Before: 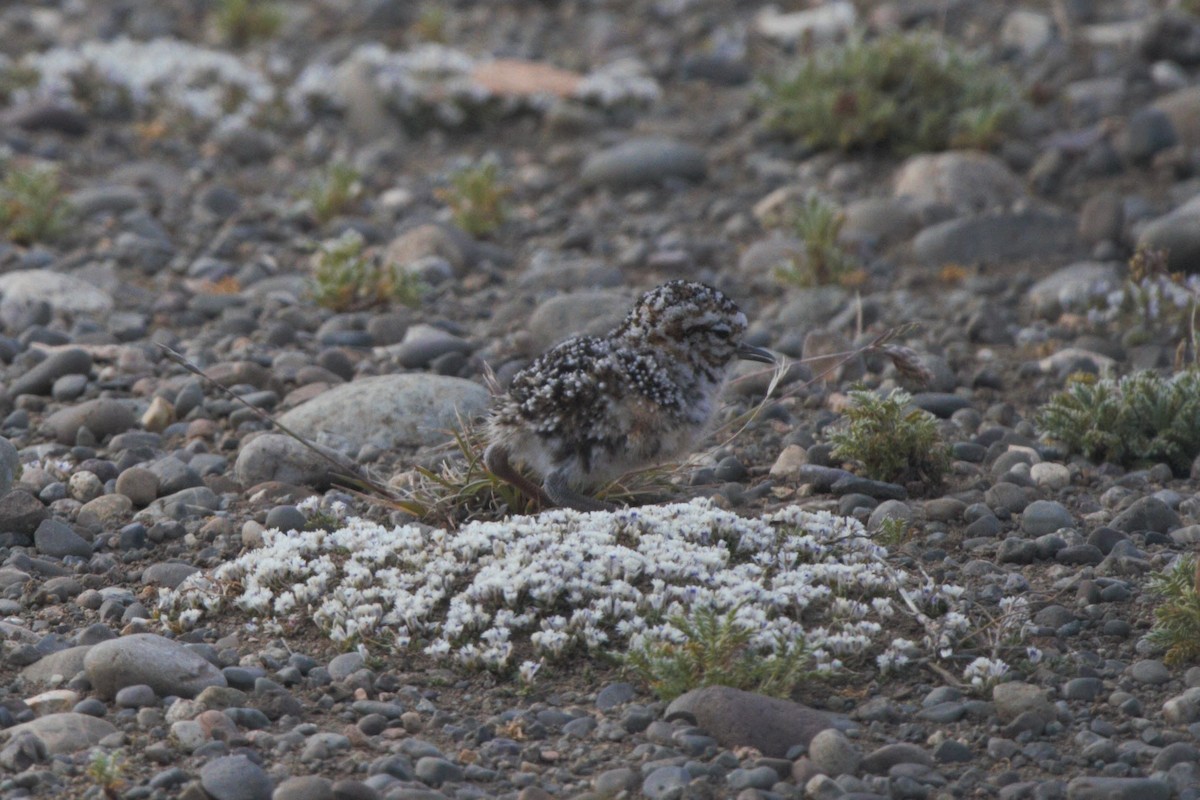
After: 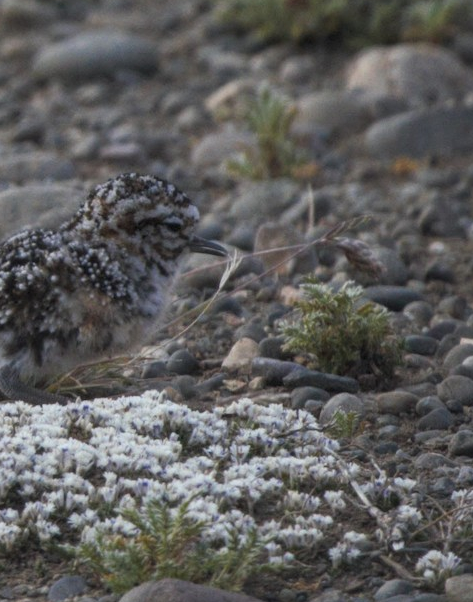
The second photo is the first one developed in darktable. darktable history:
exposure: black level correction 0, compensate exposure bias true, compensate highlight preservation false
crop: left 45.721%, top 13.393%, right 14.118%, bottom 10.01%
shadows and highlights: shadows -54.3, highlights 86.09, soften with gaussian
local contrast: on, module defaults
